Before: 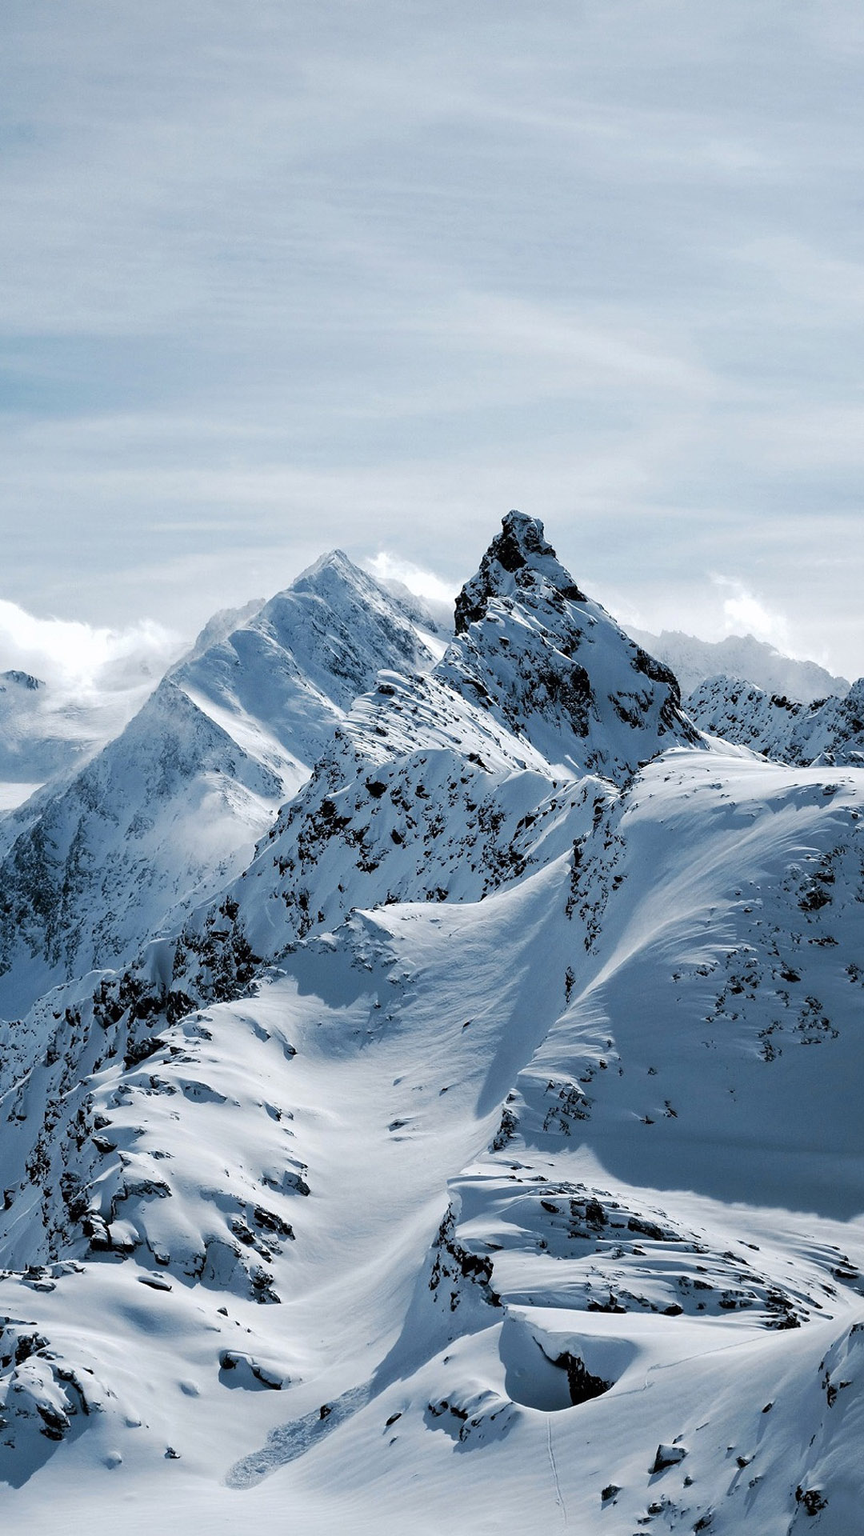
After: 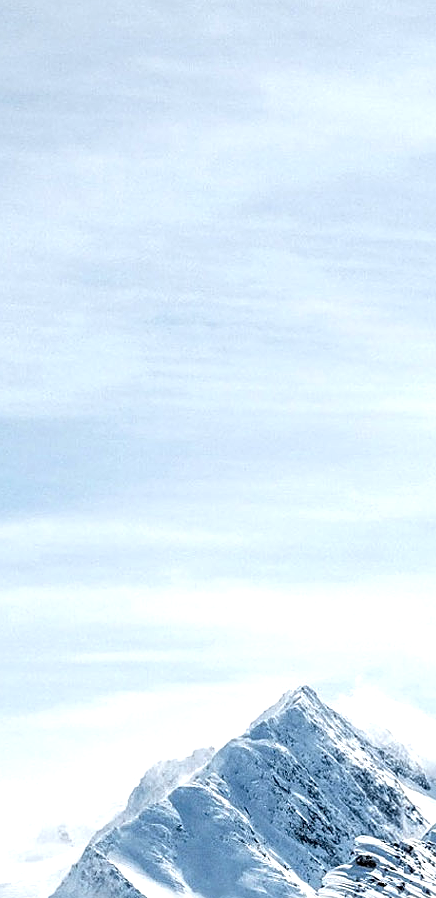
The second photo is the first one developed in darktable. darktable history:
sharpen: on, module defaults
crop and rotate: left 10.968%, top 0.097%, right 48.649%, bottom 53.099%
local contrast: on, module defaults
exposure: exposure 0.631 EV, compensate highlight preservation false
